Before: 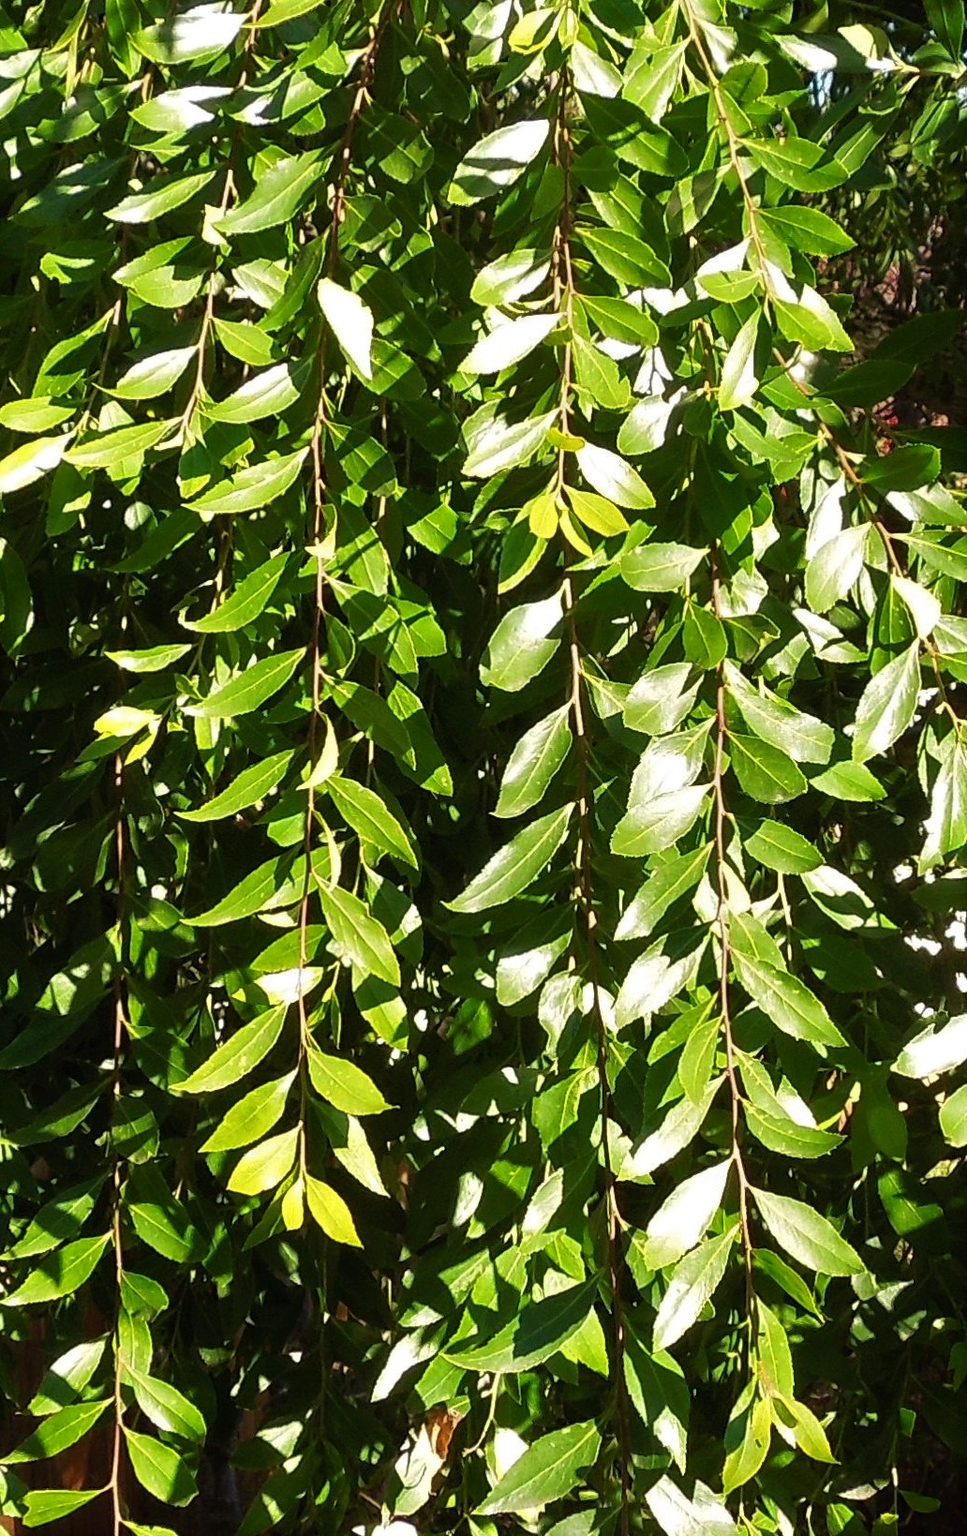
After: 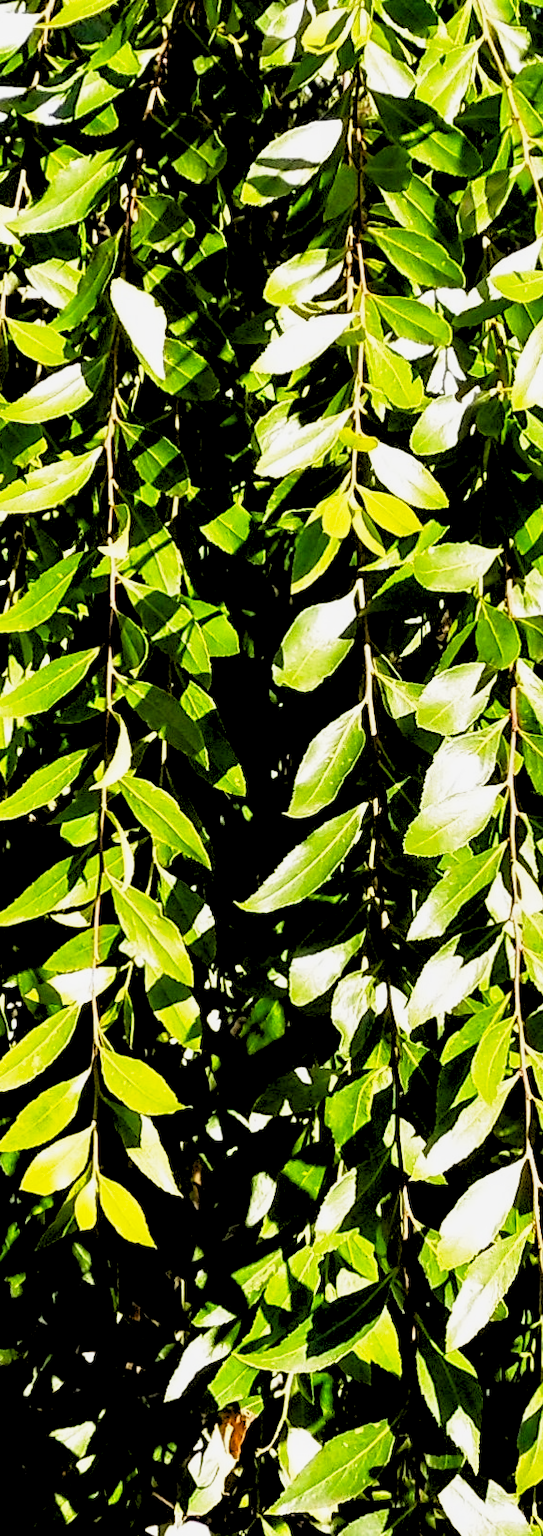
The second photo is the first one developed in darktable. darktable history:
color balance rgb: linear chroma grading › shadows -8%, linear chroma grading › global chroma 10%, perceptual saturation grading › global saturation 2%, perceptual saturation grading › highlights -2%, perceptual saturation grading › mid-tones 4%, perceptual saturation grading › shadows 8%, perceptual brilliance grading › global brilliance 2%, perceptual brilliance grading › highlights -4%, global vibrance 16%, saturation formula JzAzBz (2021)
crop: left 21.496%, right 22.254%
rgb levels: levels [[0.029, 0.461, 0.922], [0, 0.5, 1], [0, 0.5, 1]]
base curve: curves: ch0 [(0, 0) (0.088, 0.125) (0.176, 0.251) (0.354, 0.501) (0.613, 0.749) (1, 0.877)], preserve colors none
local contrast: highlights 100%, shadows 100%, detail 120%, midtone range 0.2
